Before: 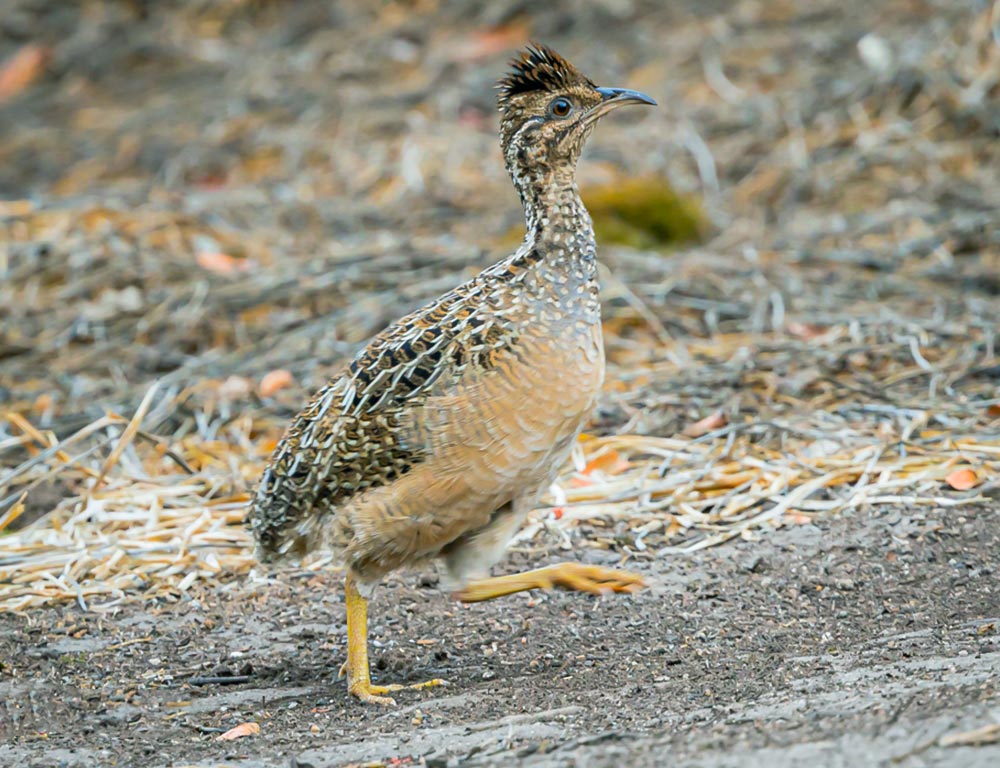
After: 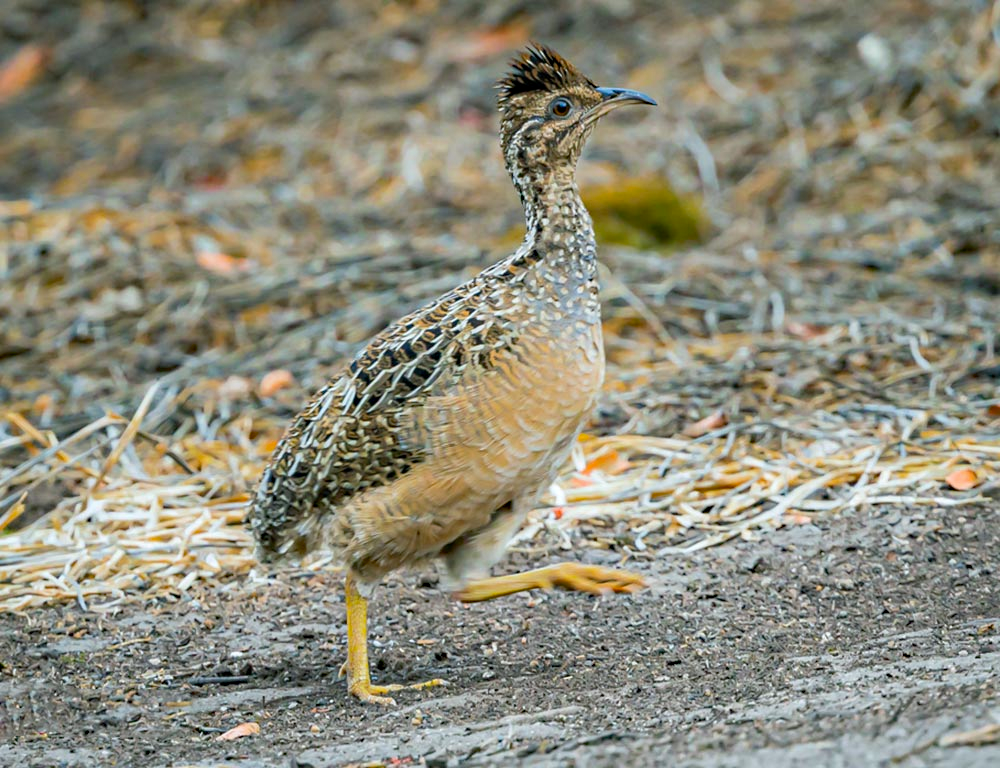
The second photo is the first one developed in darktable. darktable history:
haze removal: strength 0.29, distance 0.25, compatibility mode true, adaptive false
white balance: red 0.986, blue 1.01
